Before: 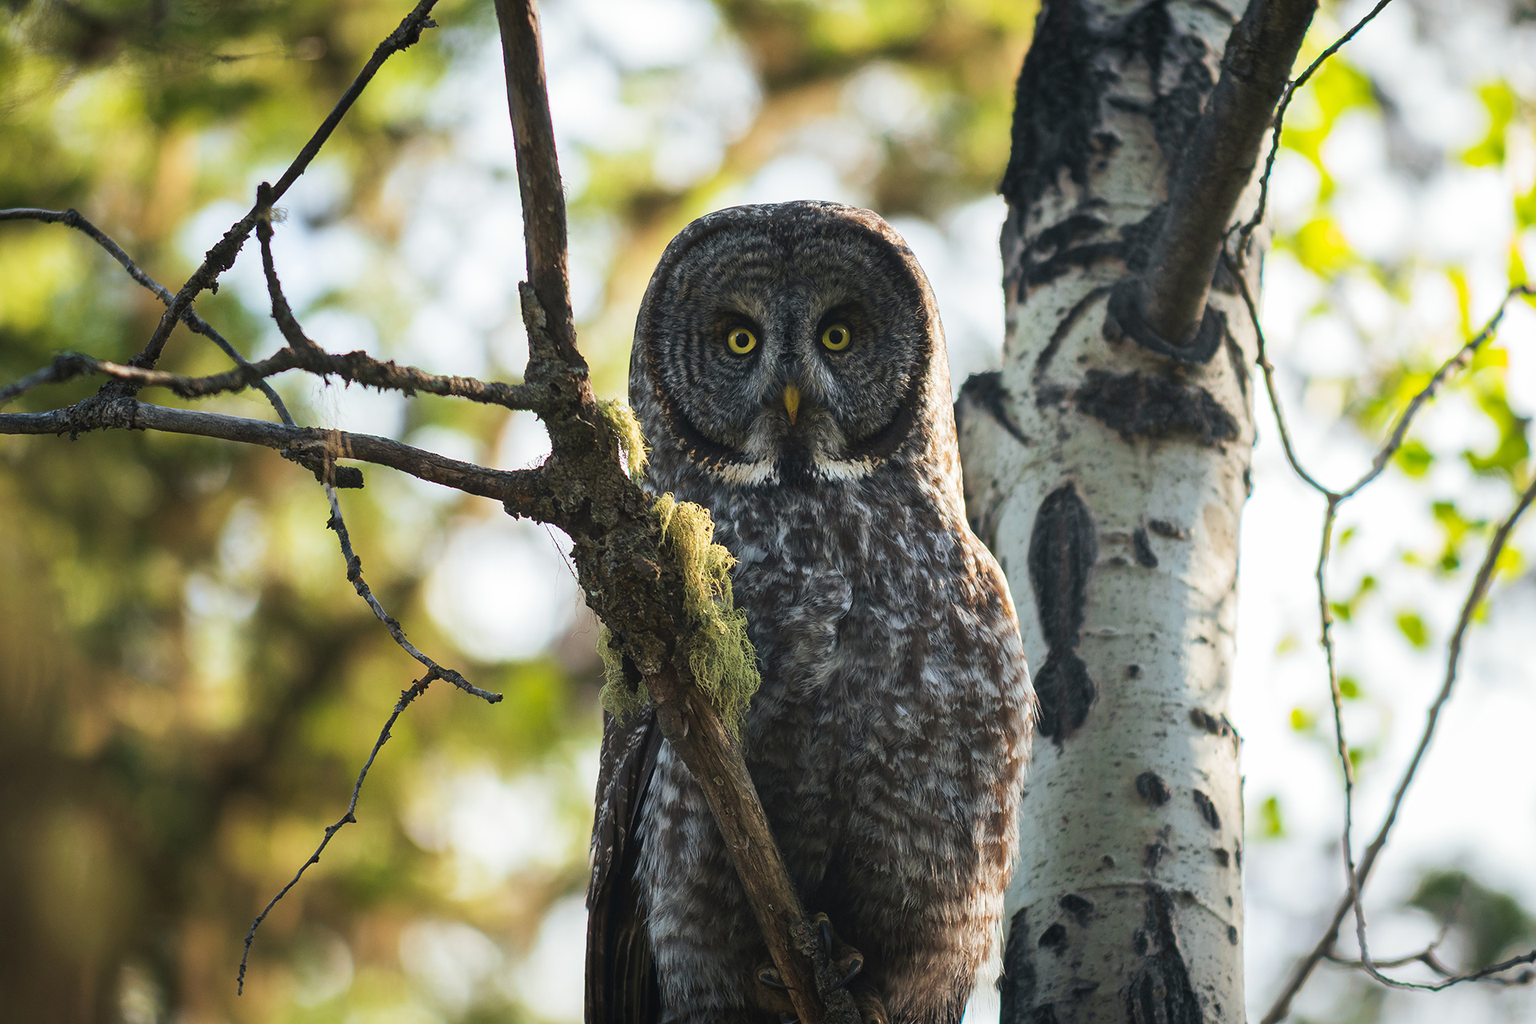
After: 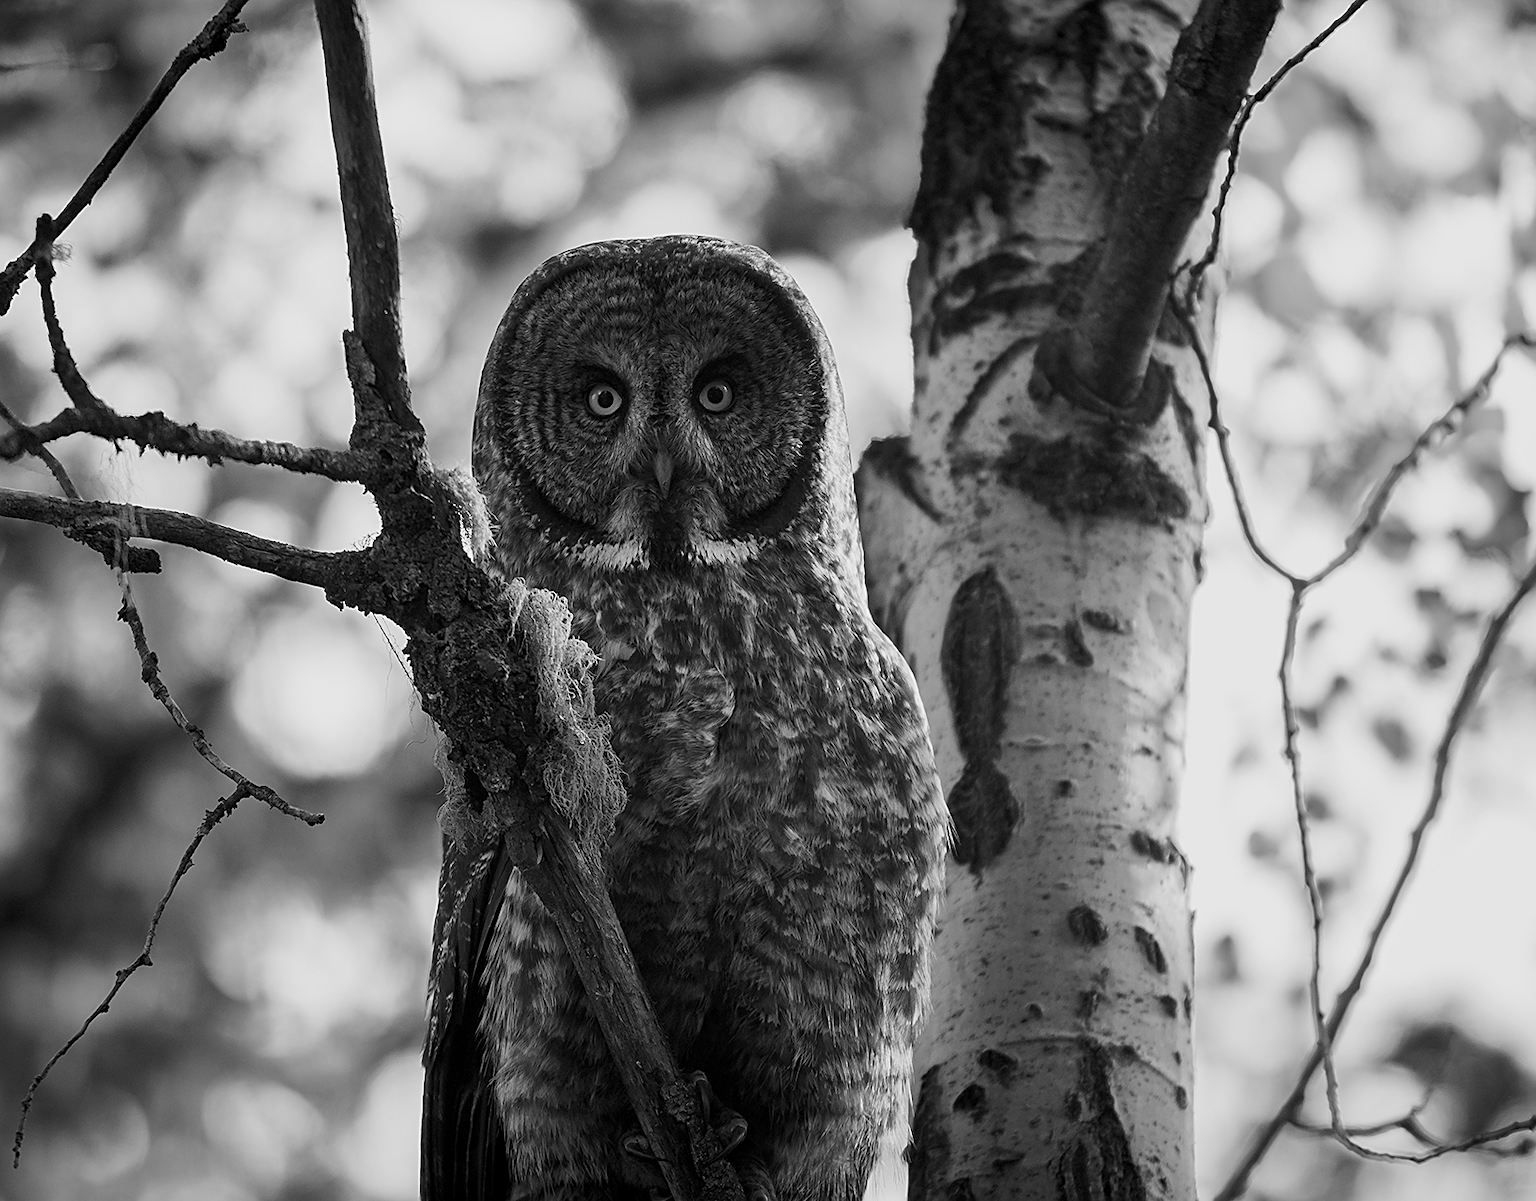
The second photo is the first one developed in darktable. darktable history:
color calibration: output gray [0.246, 0.254, 0.501, 0], illuminant custom, x 0.349, y 0.364, temperature 4938.24 K, saturation algorithm version 1 (2020)
crop and rotate: left 14.745%
exposure: black level correction 0.006, exposure -0.227 EV, compensate highlight preservation false
sharpen: on, module defaults
